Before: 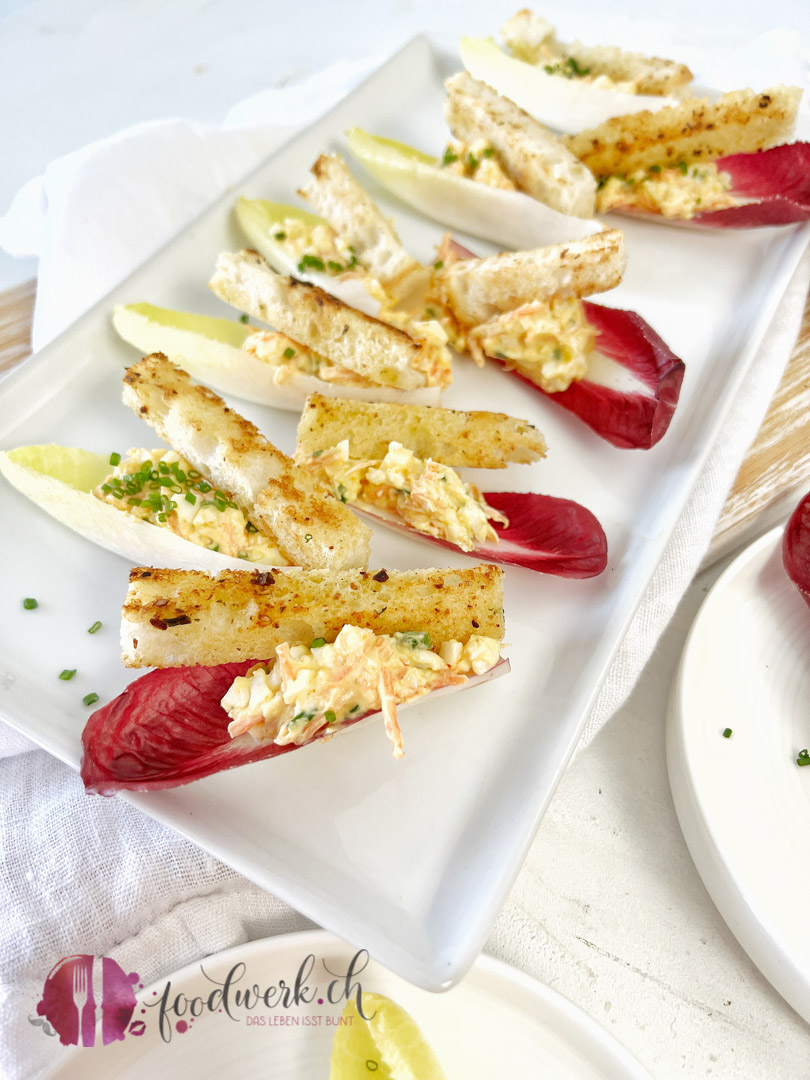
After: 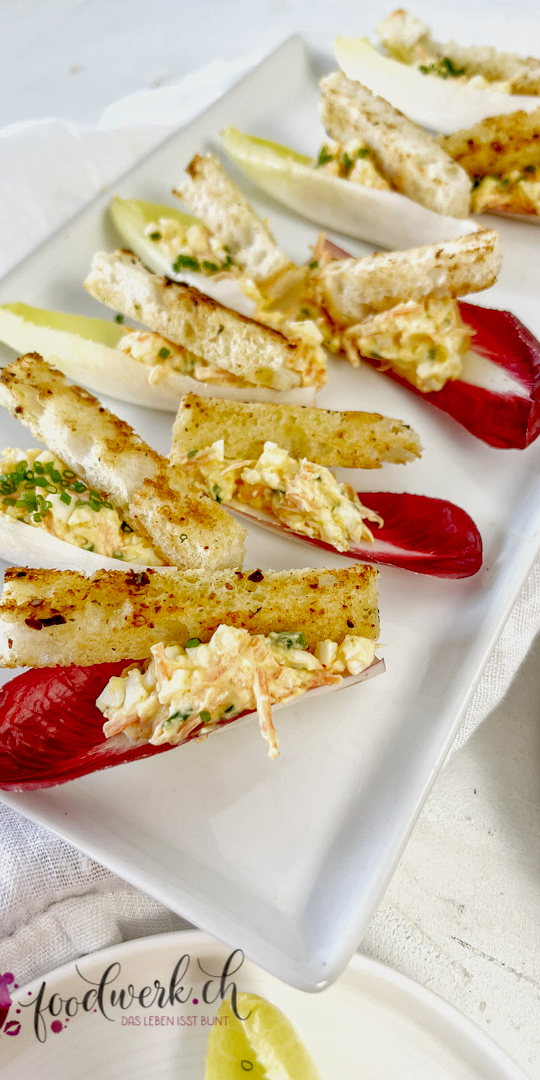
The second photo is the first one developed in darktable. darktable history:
crop and rotate: left 15.446%, right 17.836%
exposure: black level correction 0.046, exposure -0.228 EV, compensate highlight preservation false
local contrast: on, module defaults
